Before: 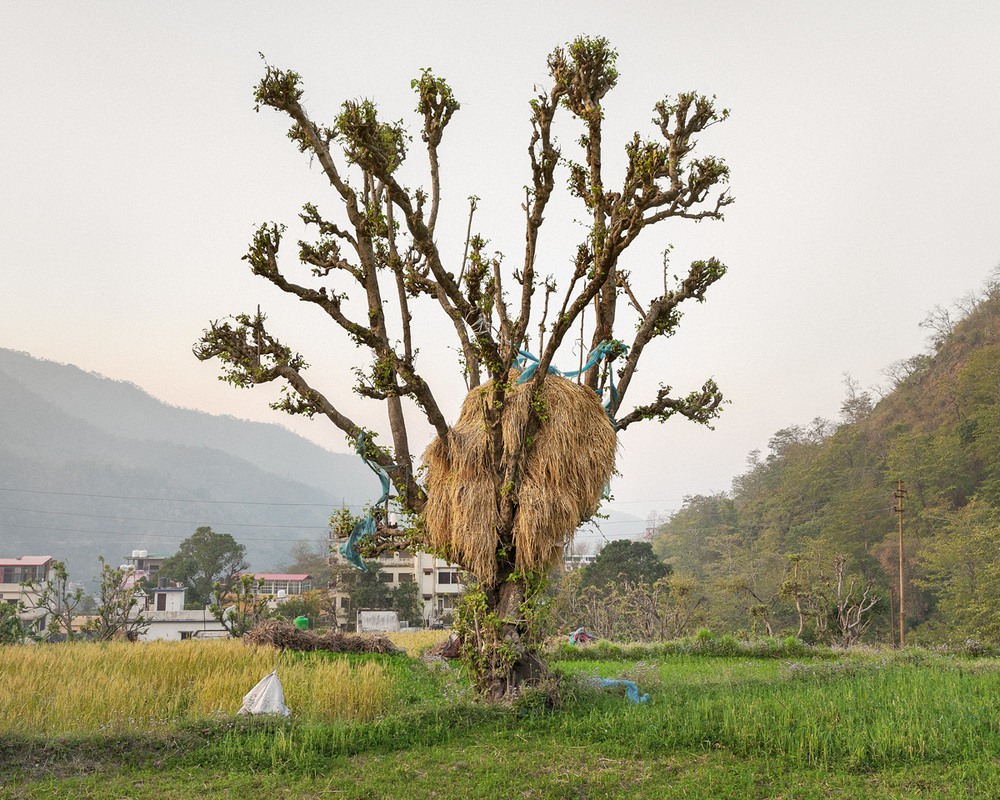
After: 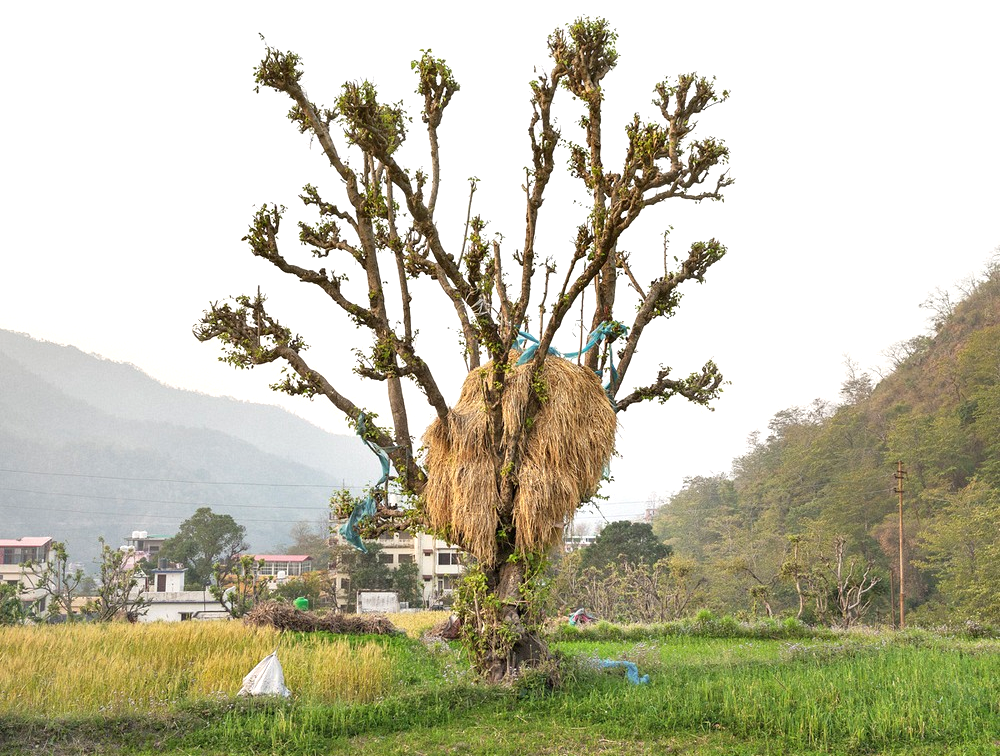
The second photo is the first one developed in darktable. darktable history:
exposure: black level correction 0, exposure 0.5 EV, compensate exposure bias true, compensate highlight preservation false
crop and rotate: top 2.479%, bottom 3.018%
